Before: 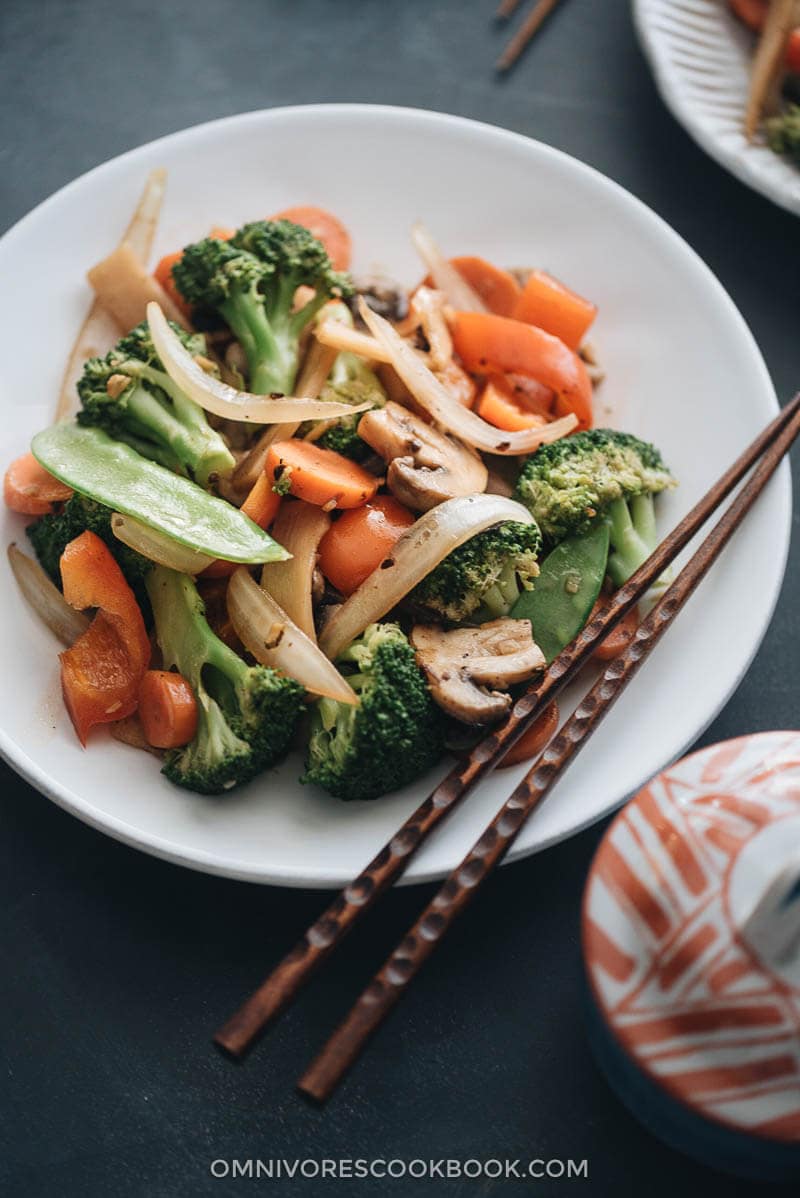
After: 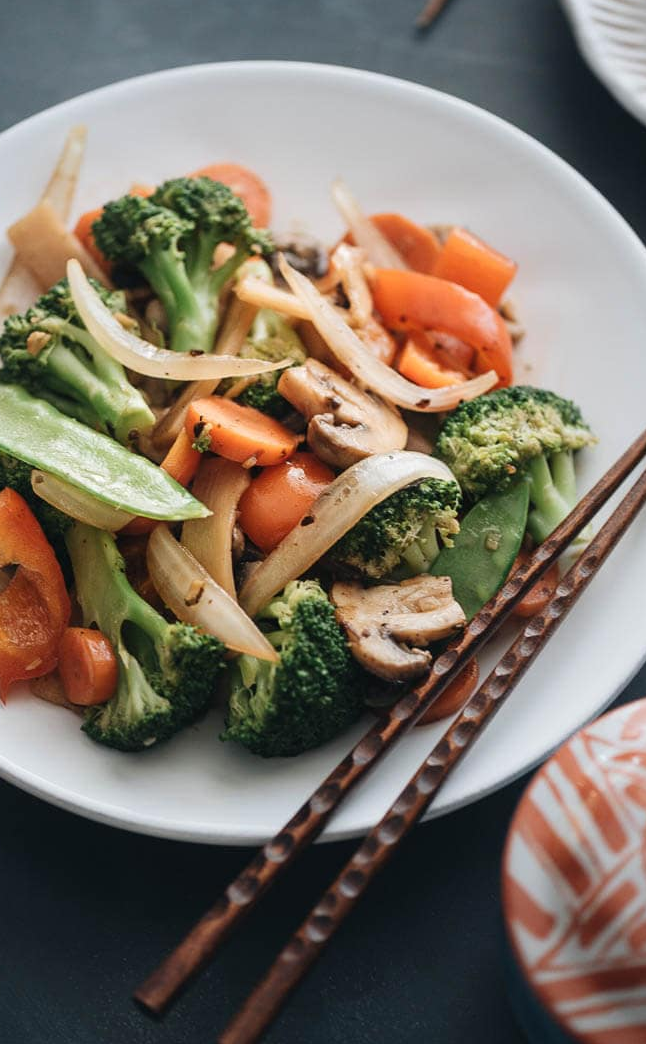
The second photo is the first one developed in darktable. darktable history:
crop: left 10.011%, top 3.591%, right 9.171%, bottom 9.192%
